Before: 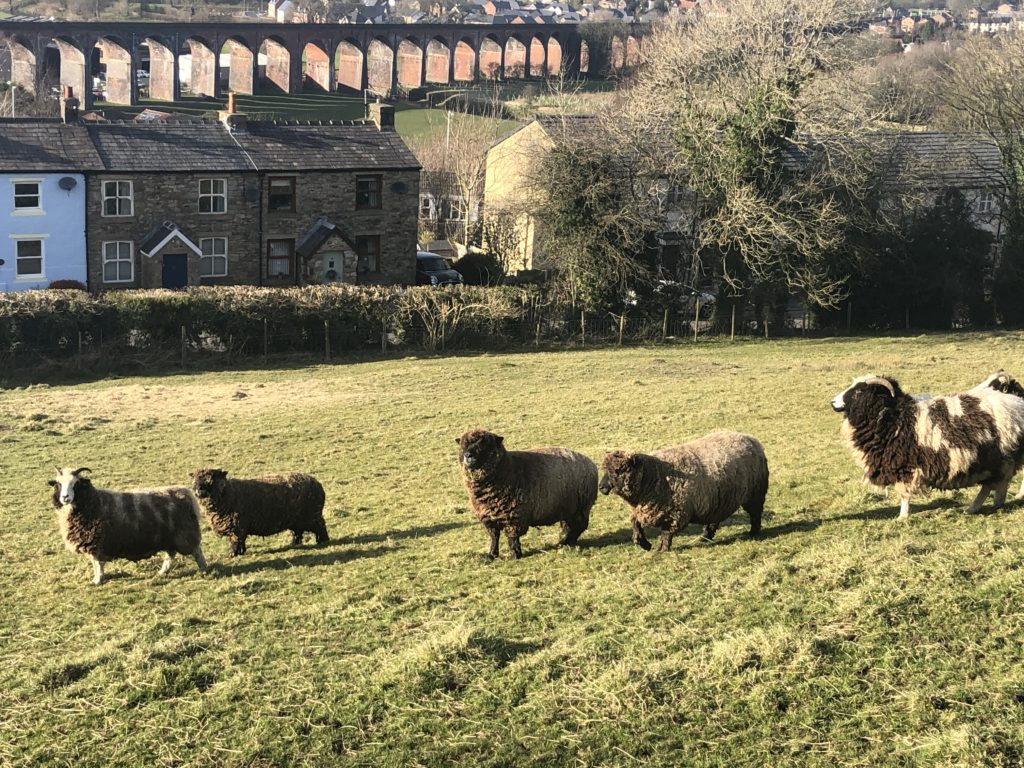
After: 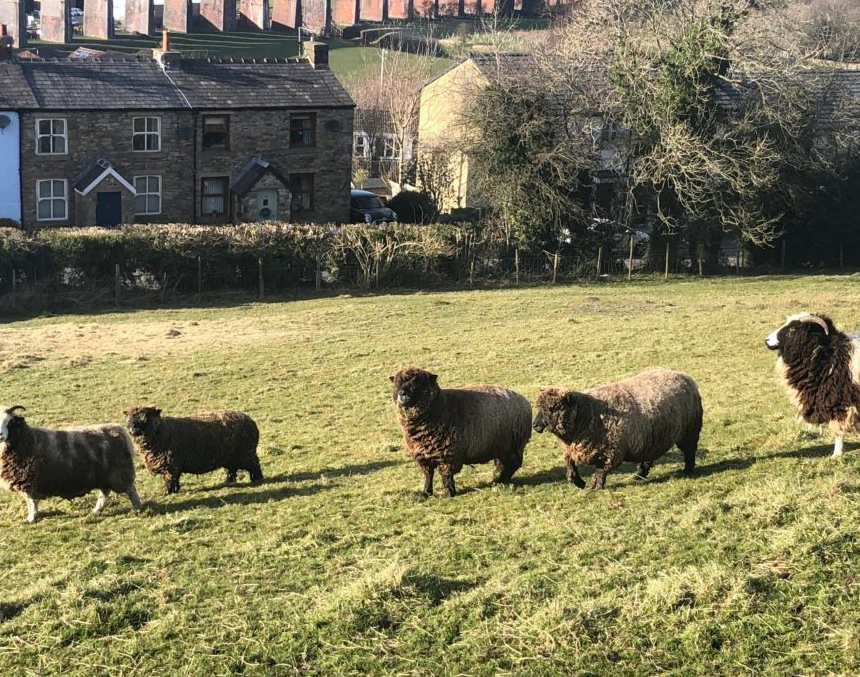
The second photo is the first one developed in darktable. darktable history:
crop: left 6.446%, top 8.188%, right 9.538%, bottom 3.548%
white balance: red 0.984, blue 1.059
